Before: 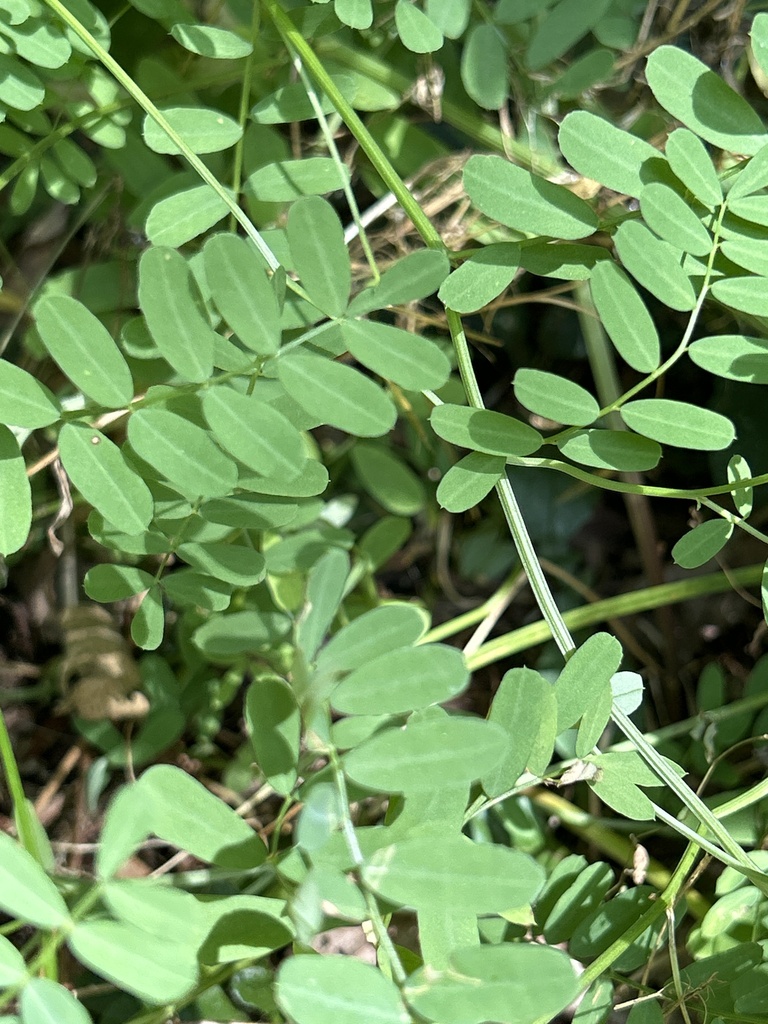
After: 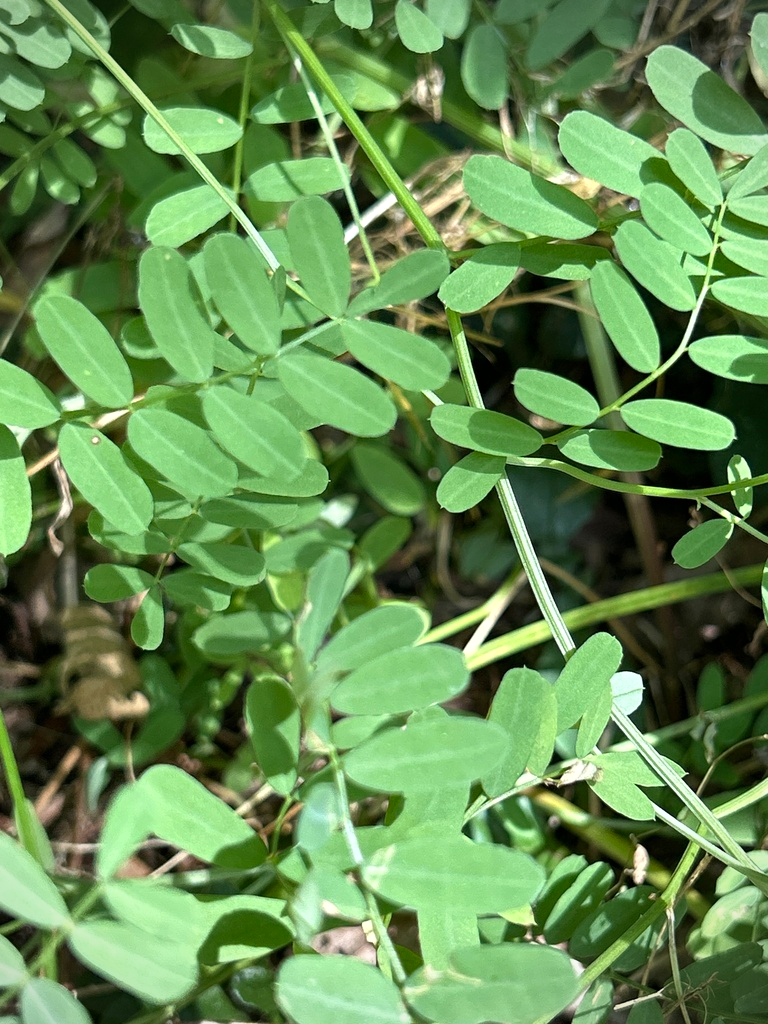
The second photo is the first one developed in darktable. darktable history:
shadows and highlights: radius 170.44, shadows 26.85, white point adjustment 3.3, highlights -67.99, soften with gaussian
vignetting: fall-off radius 61.14%
